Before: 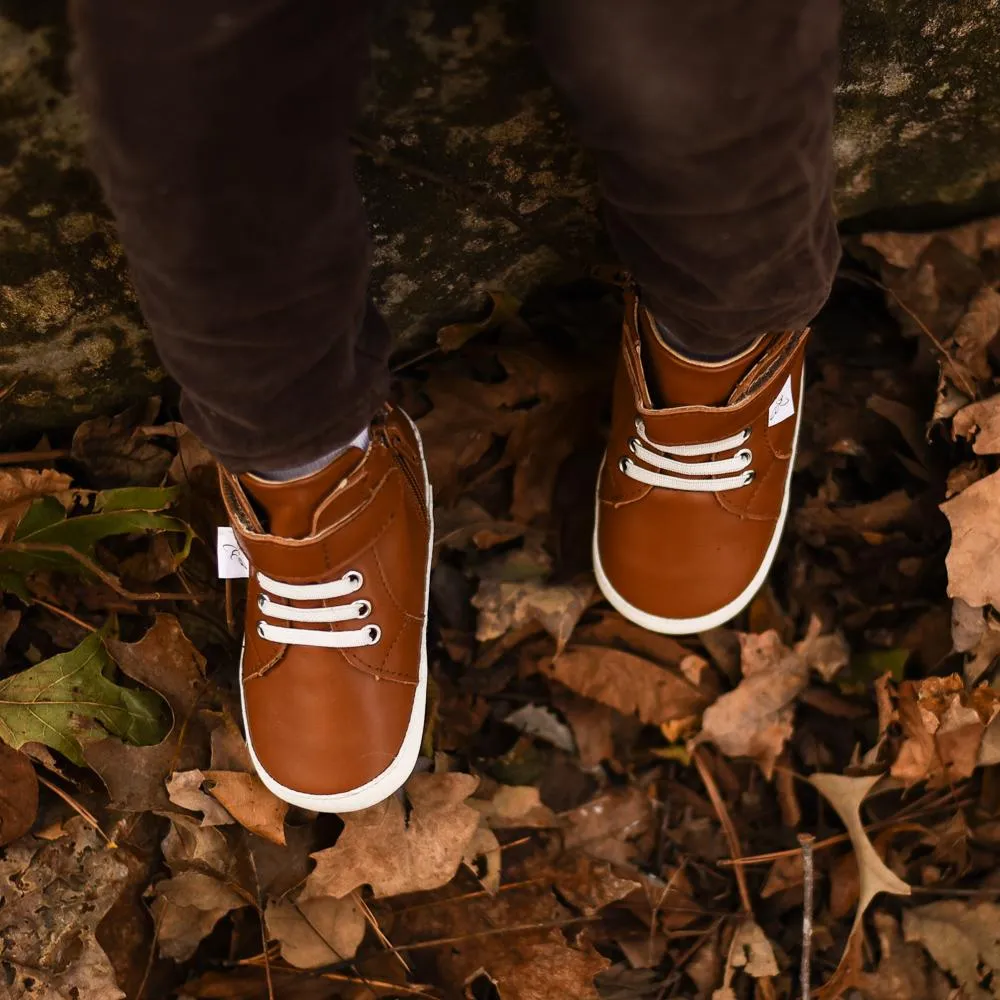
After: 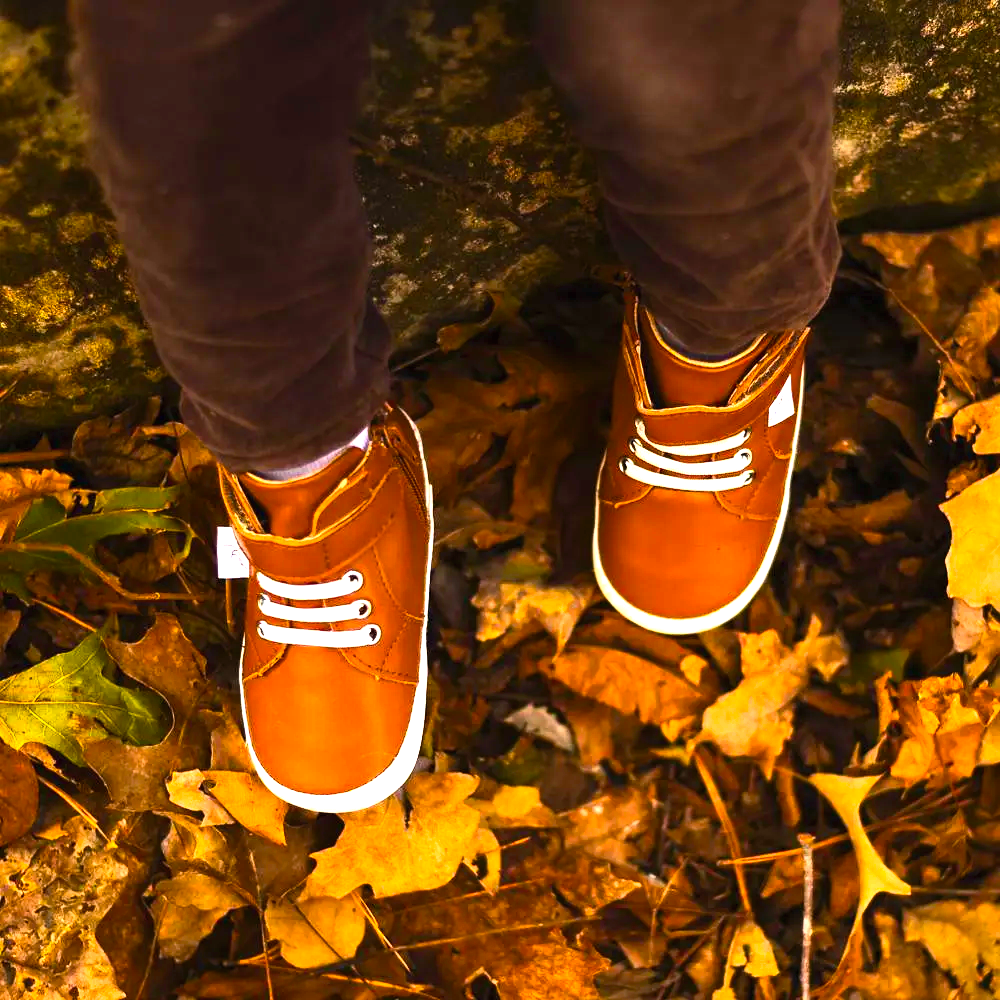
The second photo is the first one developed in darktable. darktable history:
contrast brightness saturation: contrast 0.2, brightness 0.16, saturation 0.22
exposure: exposure 0.2 EV, compensate highlight preservation false
color balance rgb: linear chroma grading › shadows -10%, linear chroma grading › global chroma 20%, perceptual saturation grading › global saturation 15%, perceptual brilliance grading › global brilliance 30%, perceptual brilliance grading › highlights 12%, perceptual brilliance grading › mid-tones 24%, global vibrance 20%
